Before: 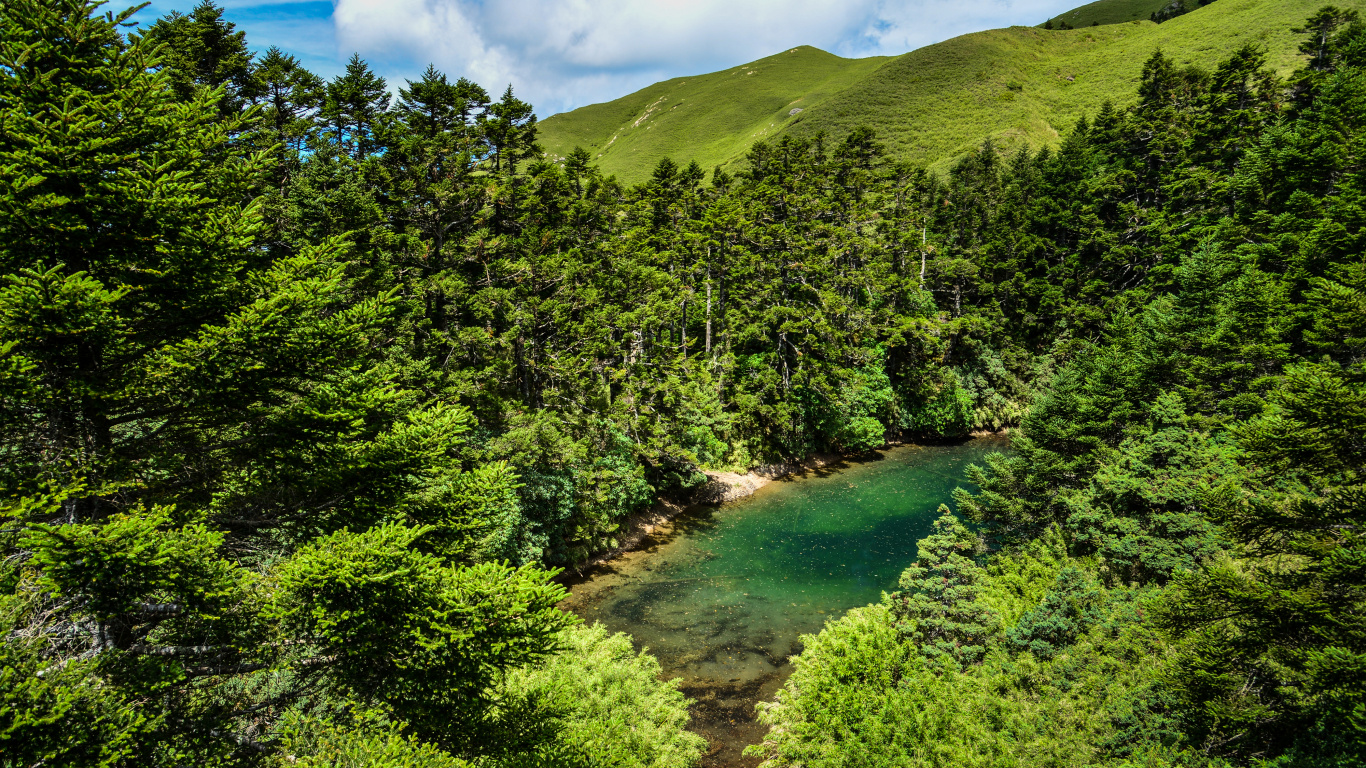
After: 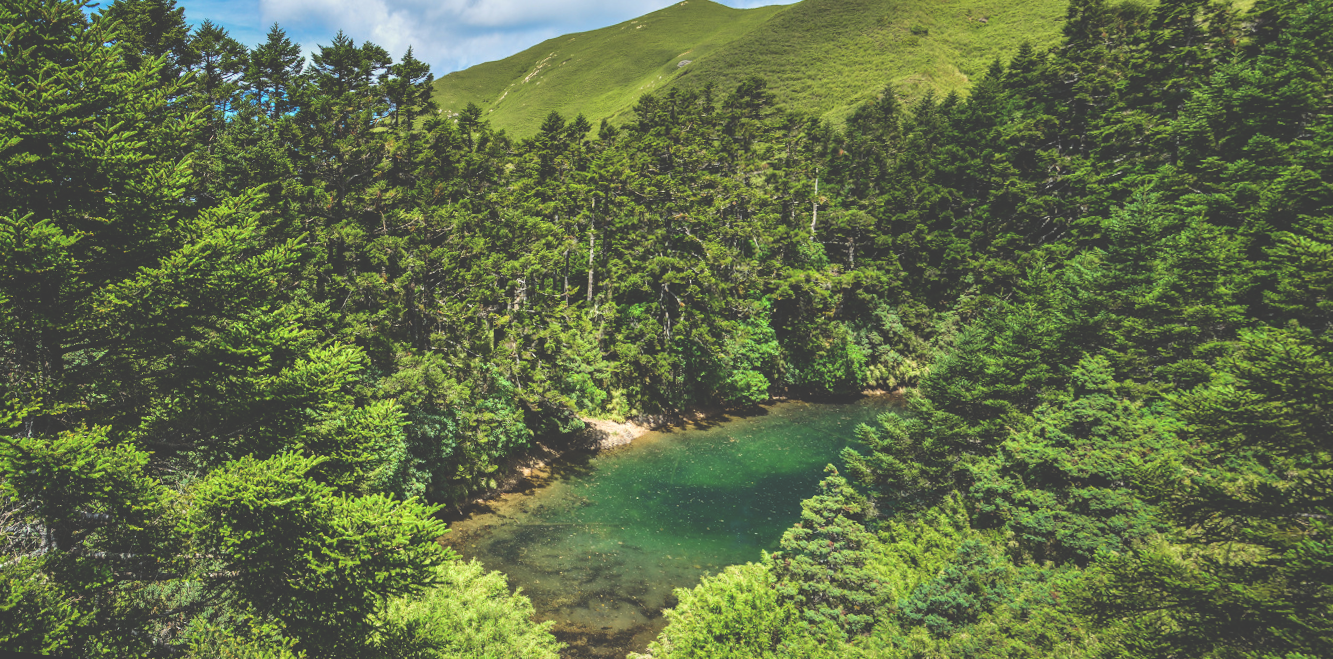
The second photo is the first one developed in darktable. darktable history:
exposure: black level correction -0.041, exposure 0.064 EV, compensate highlight preservation false
rotate and perspective: rotation 1.69°, lens shift (vertical) -0.023, lens shift (horizontal) -0.291, crop left 0.025, crop right 0.988, crop top 0.092, crop bottom 0.842
